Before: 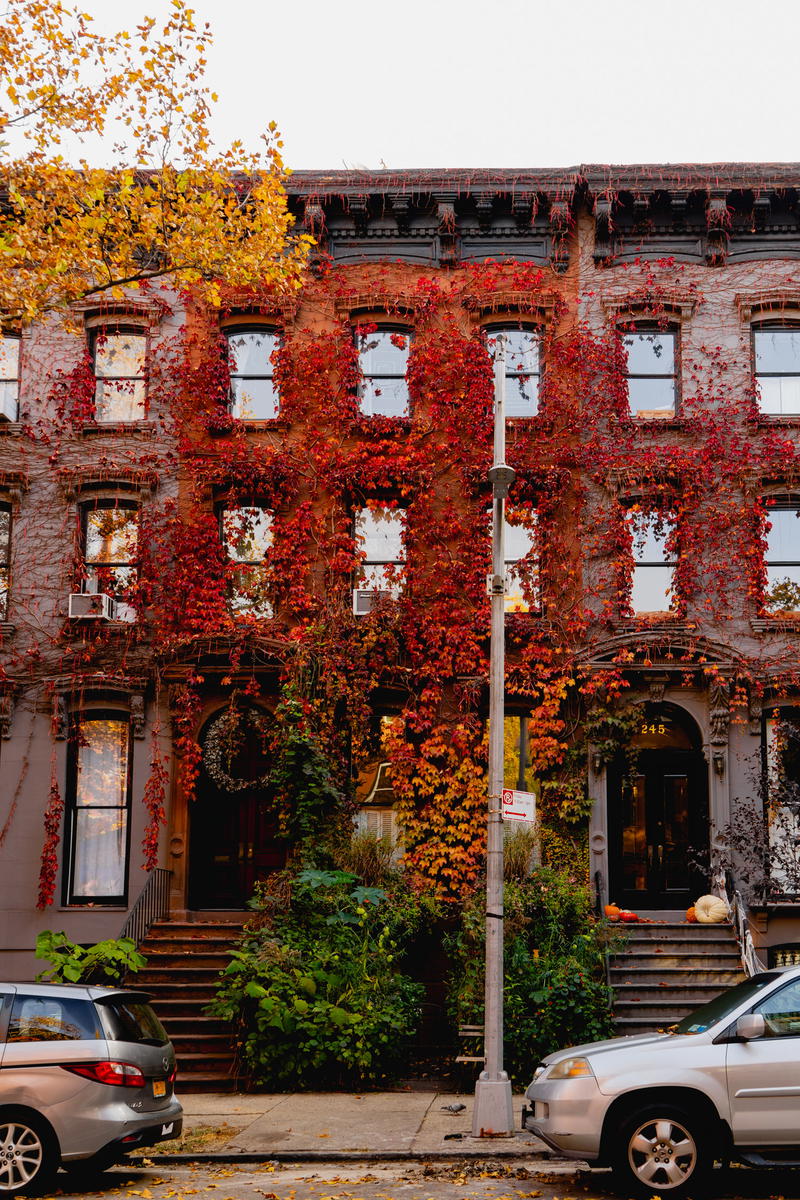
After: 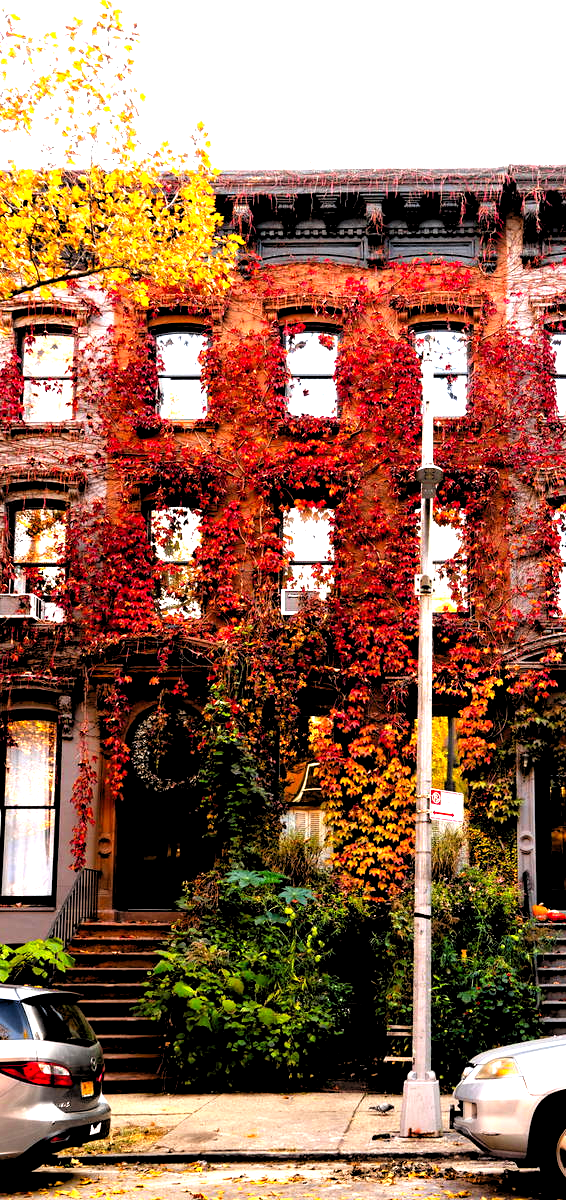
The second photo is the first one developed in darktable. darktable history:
rgb levels: levels [[0.01, 0.419, 0.839], [0, 0.5, 1], [0, 0.5, 1]]
crop and rotate: left 9.061%, right 20.142%
levels: levels [0.012, 0.367, 0.697]
